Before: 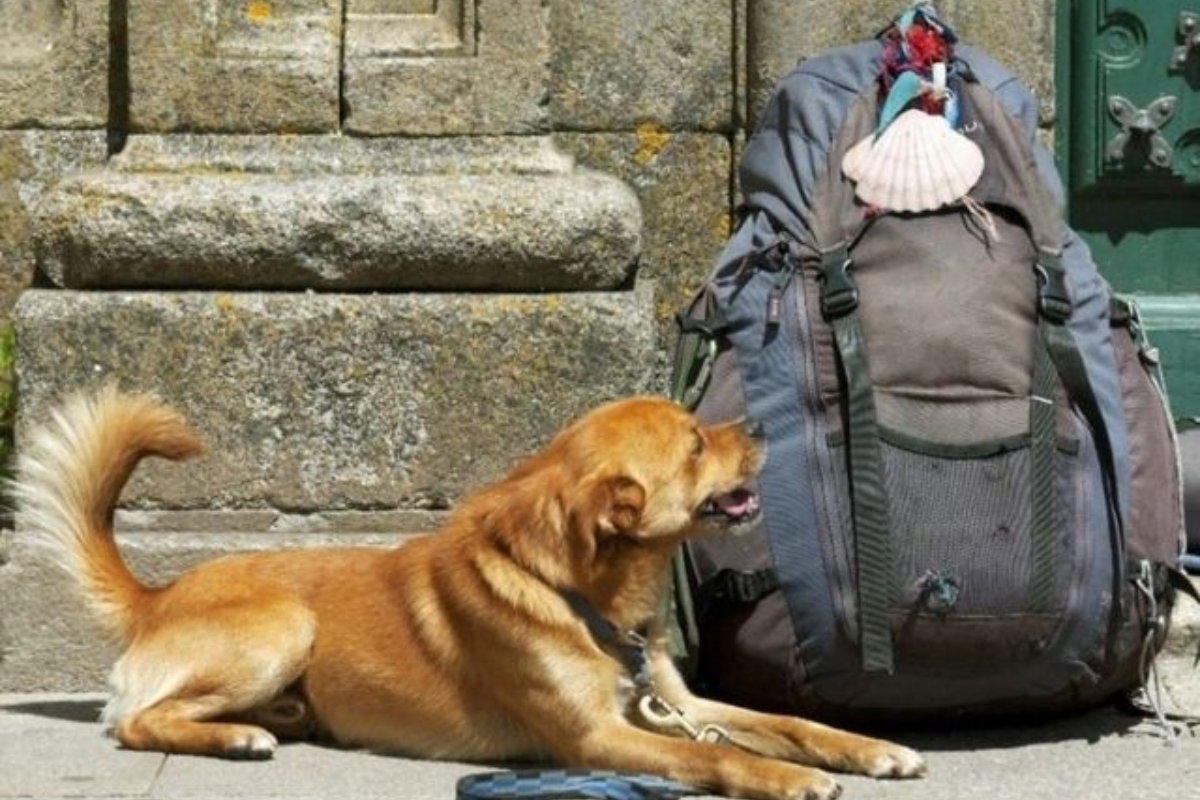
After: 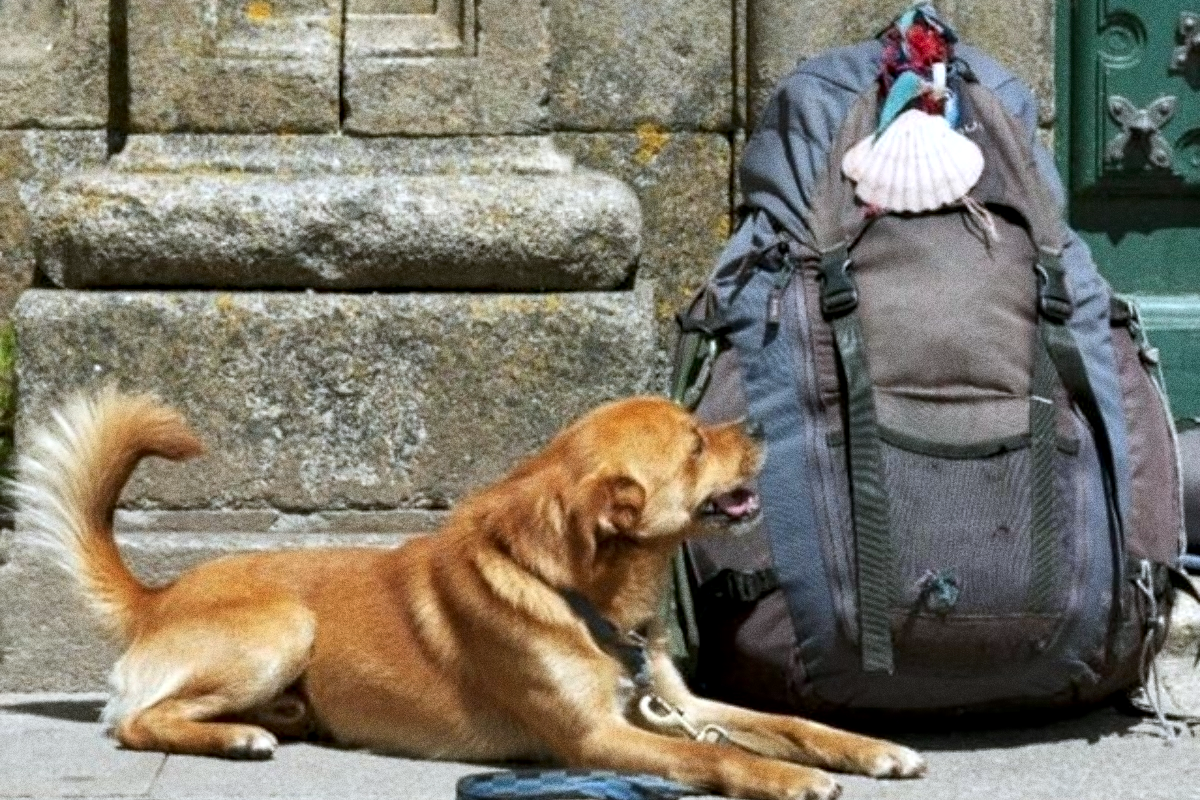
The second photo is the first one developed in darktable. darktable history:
contrast equalizer: octaves 7, y [[0.6 ×6], [0.55 ×6], [0 ×6], [0 ×6], [0 ×6]], mix 0.29
color correction: highlights a* -0.772, highlights b* -8.92
grain: coarseness 0.09 ISO, strength 40%
